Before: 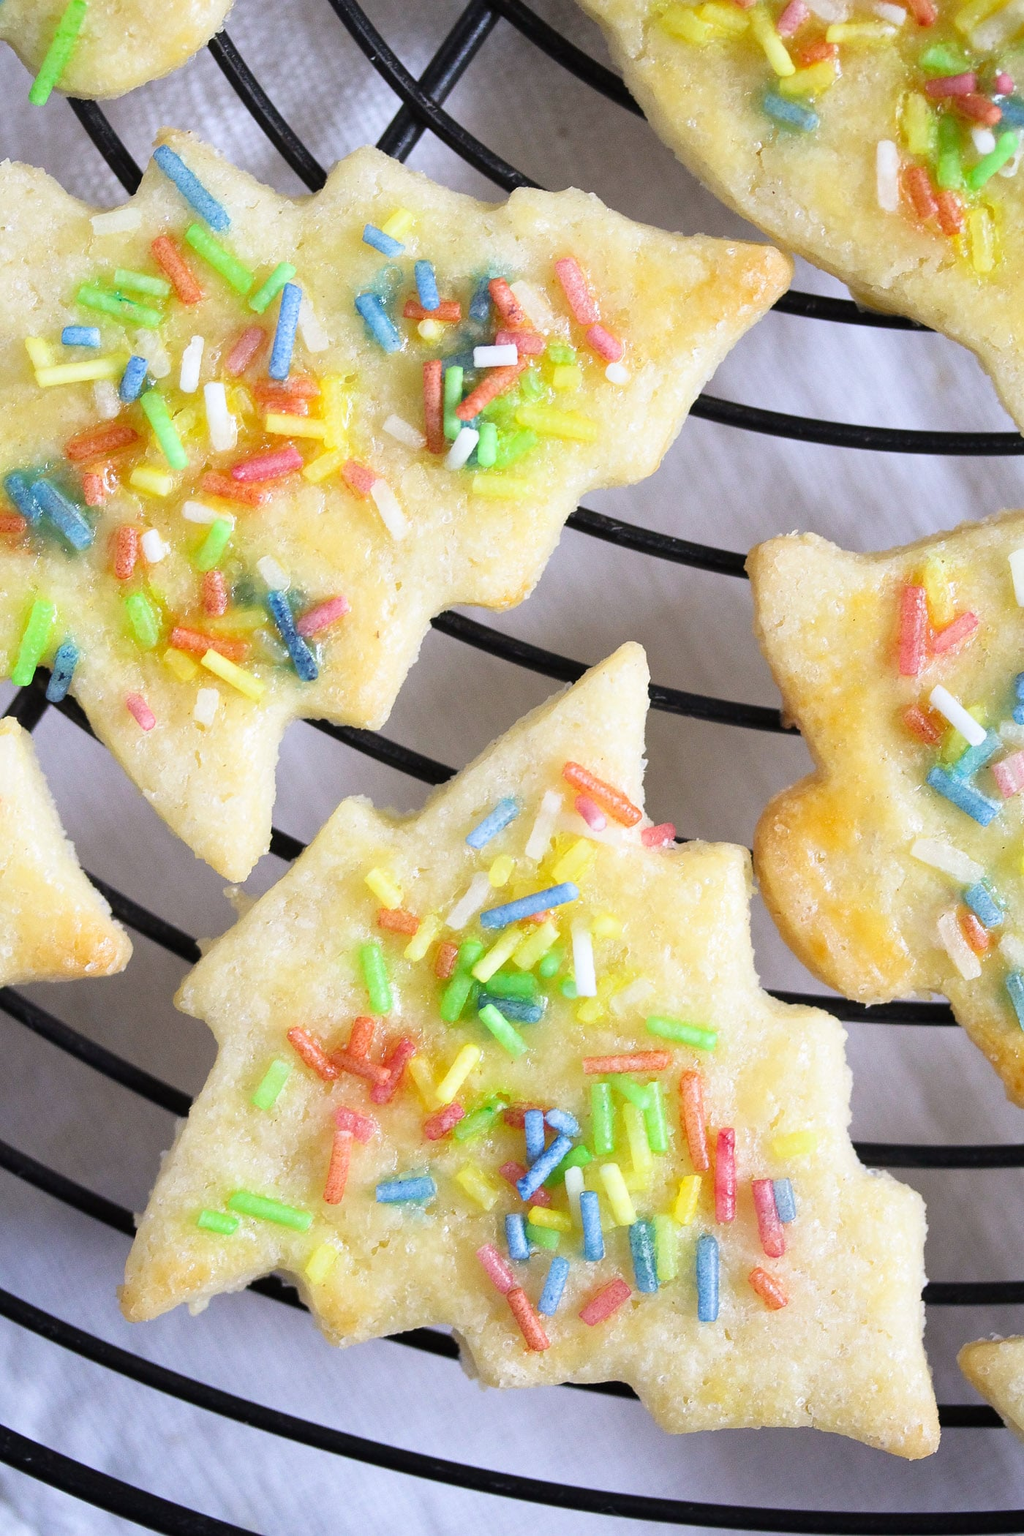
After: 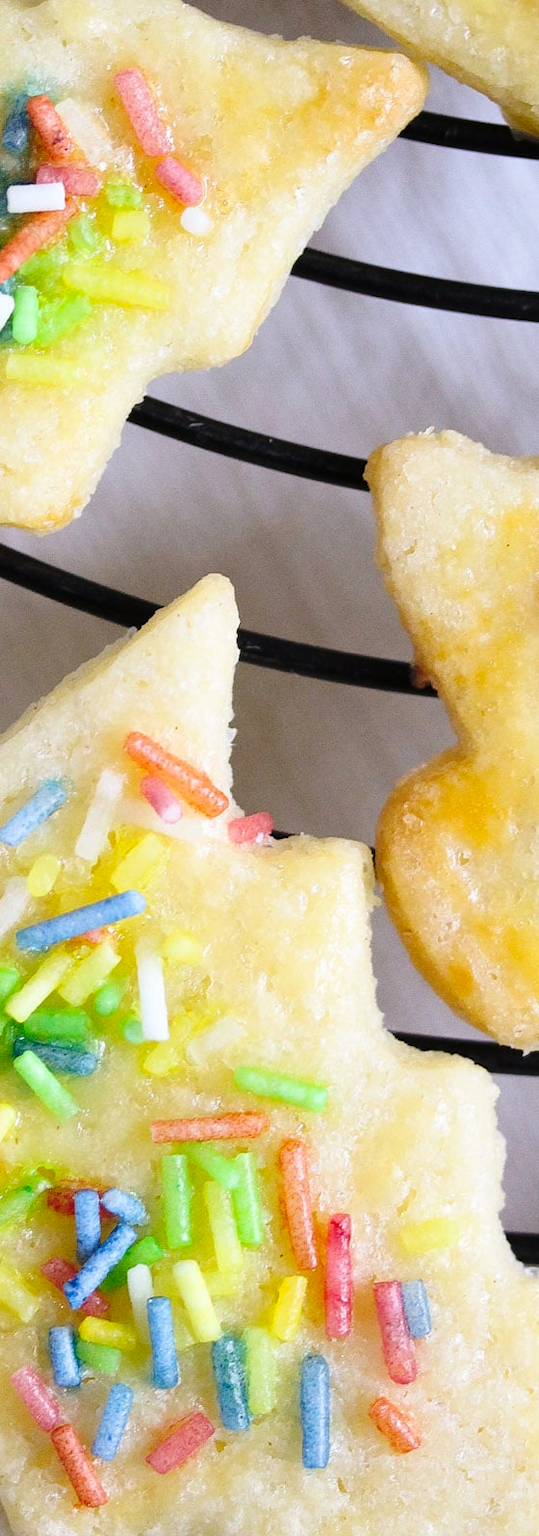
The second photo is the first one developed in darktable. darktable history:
crop: left 45.721%, top 13.393%, right 14.118%, bottom 10.01%
base curve: curves: ch0 [(0, 0) (0.073, 0.04) (0.157, 0.139) (0.492, 0.492) (0.758, 0.758) (1, 1)], preserve colors none
